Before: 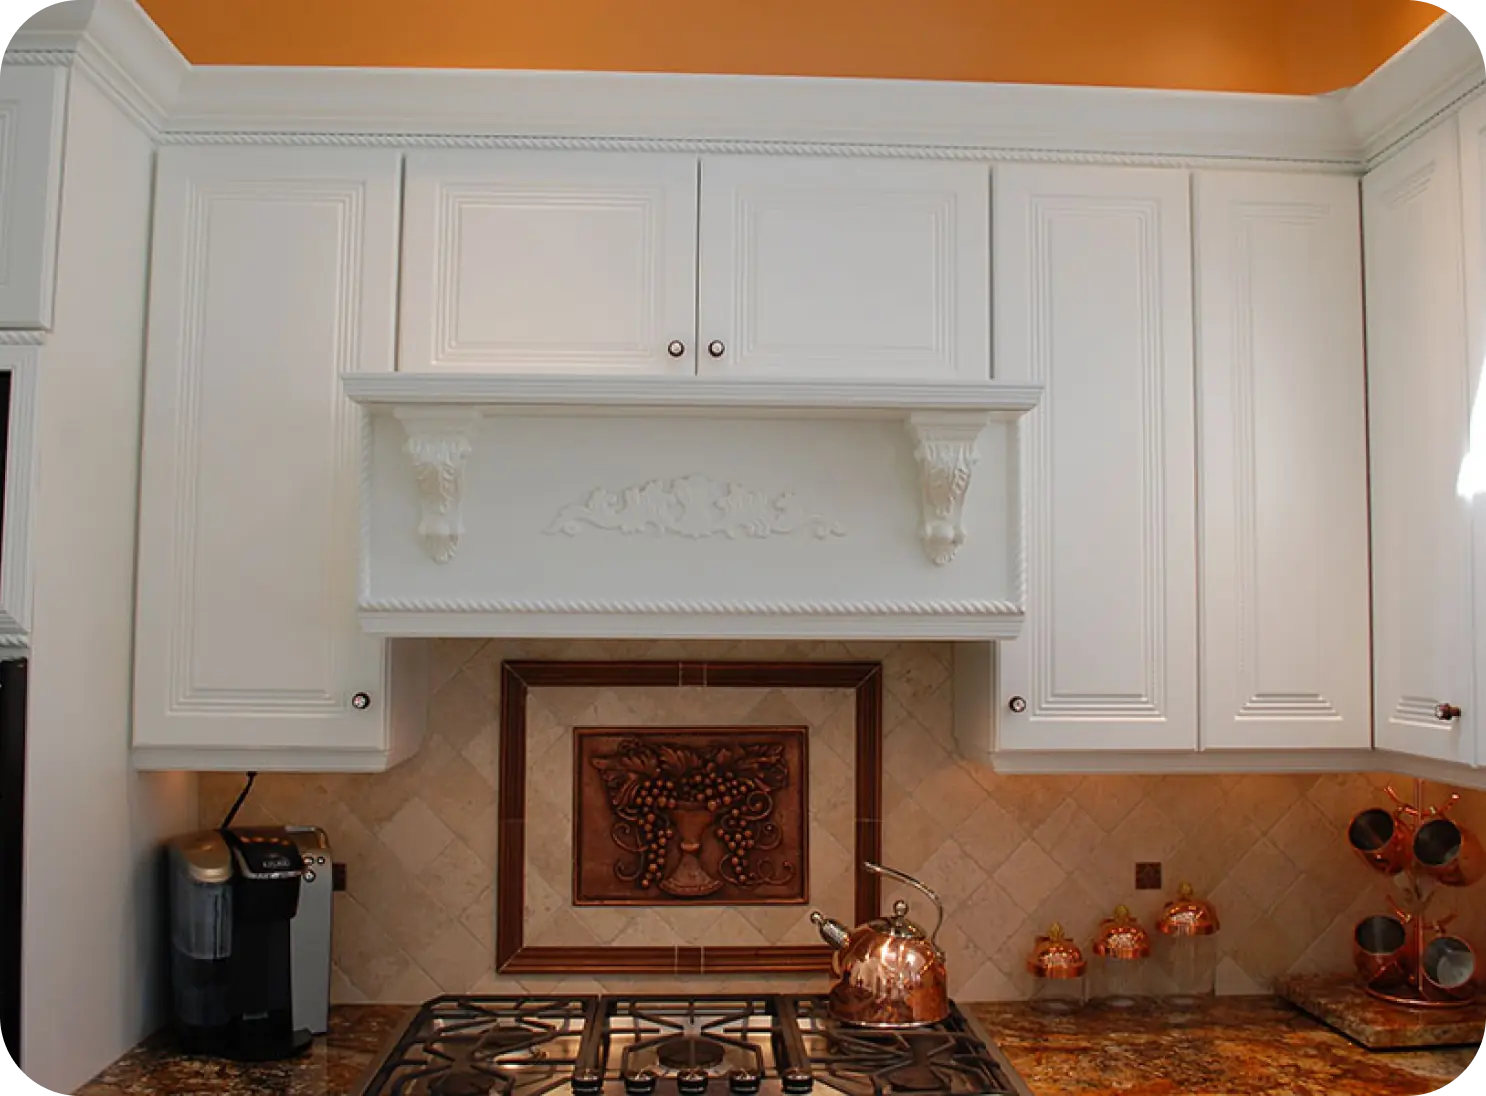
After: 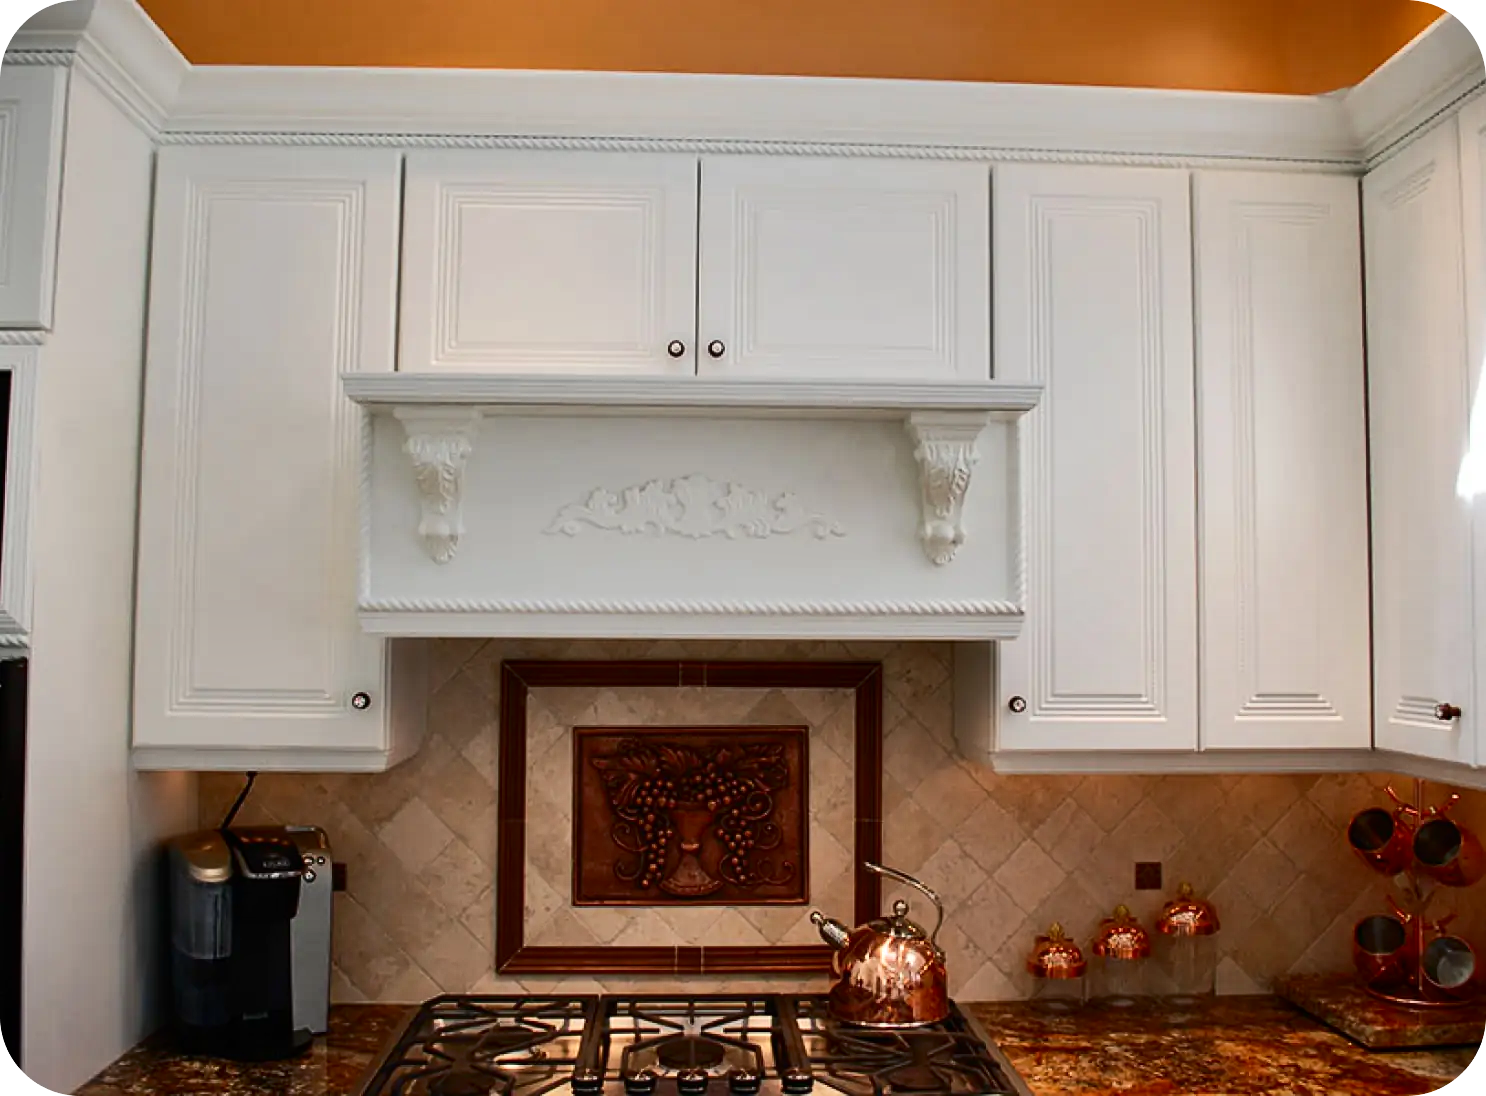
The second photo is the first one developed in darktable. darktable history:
contrast brightness saturation: contrast 0.28
shadows and highlights: soften with gaussian
